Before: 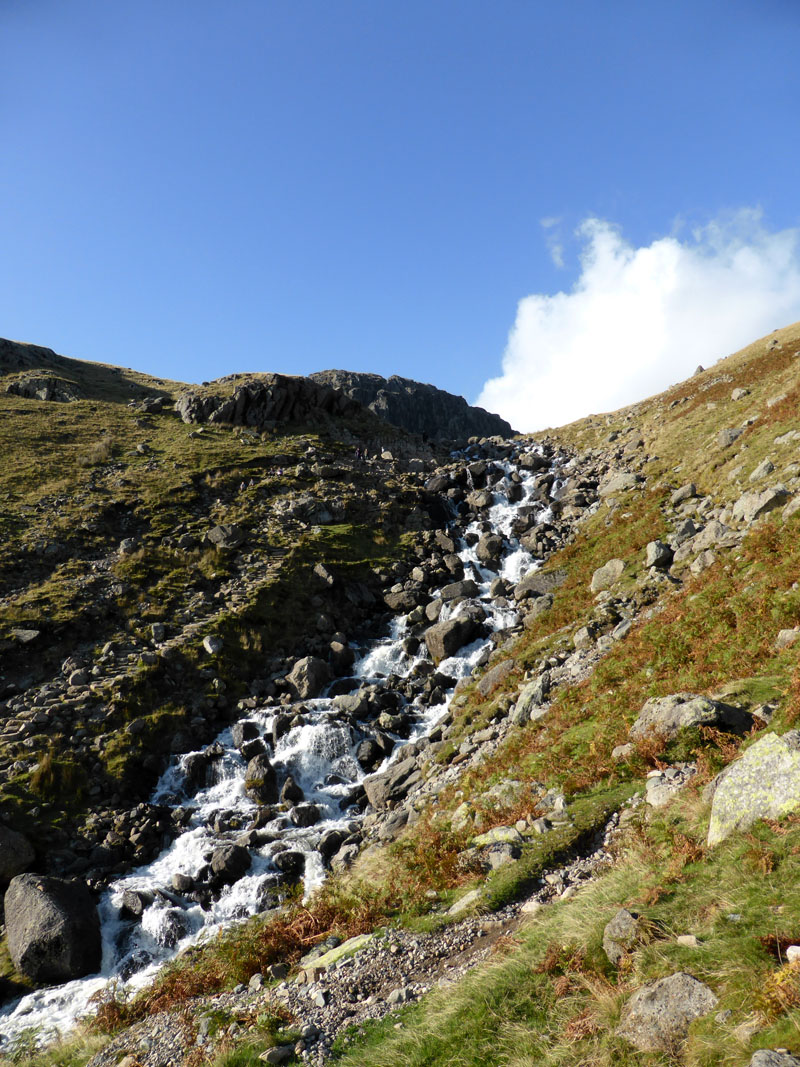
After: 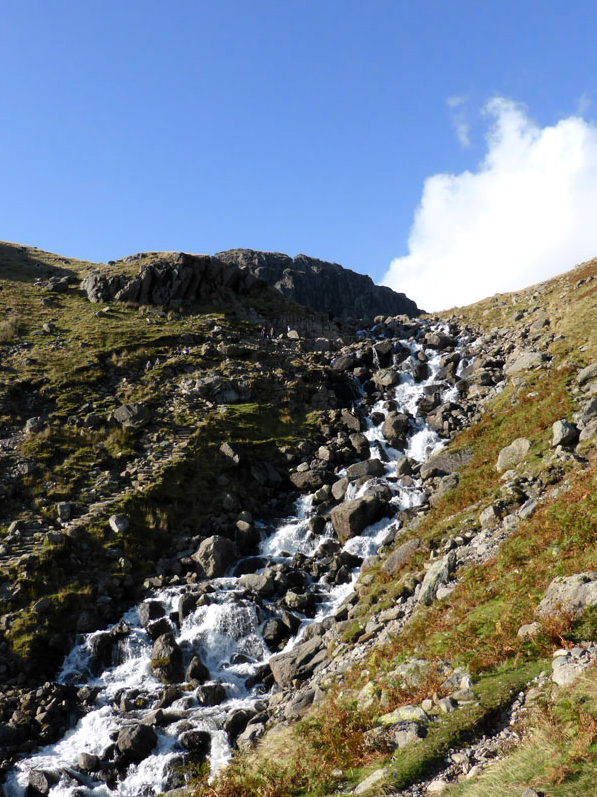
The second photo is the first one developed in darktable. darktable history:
white balance: red 1.004, blue 1.024
crop and rotate: left 11.831%, top 11.346%, right 13.429%, bottom 13.899%
exposure: compensate highlight preservation false
